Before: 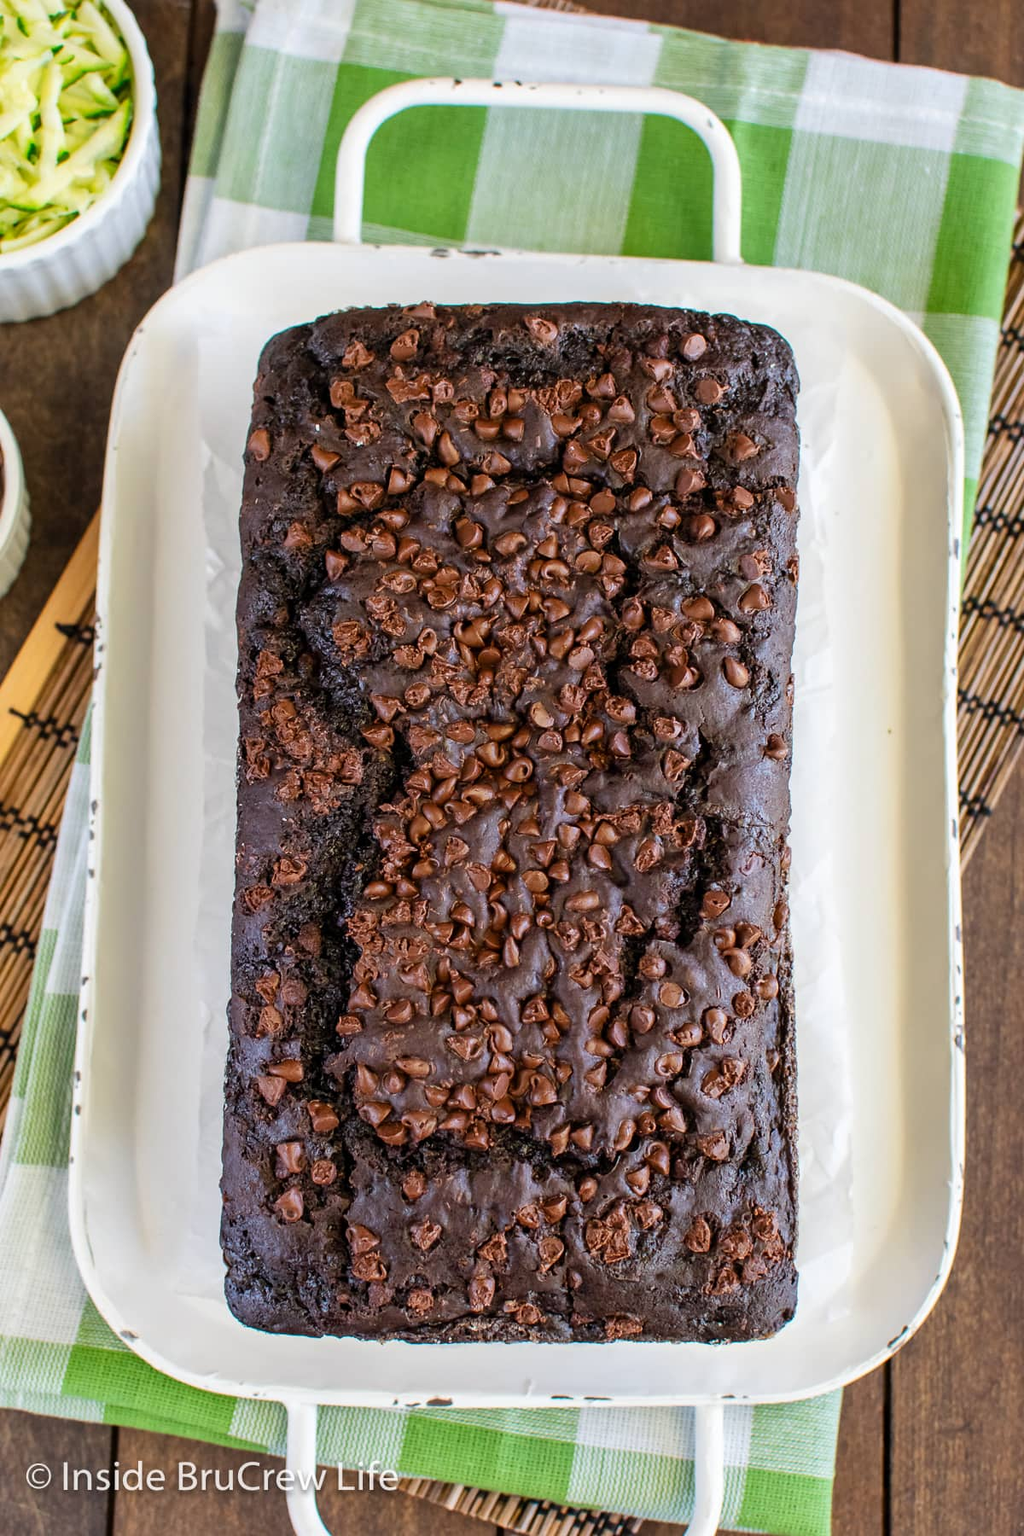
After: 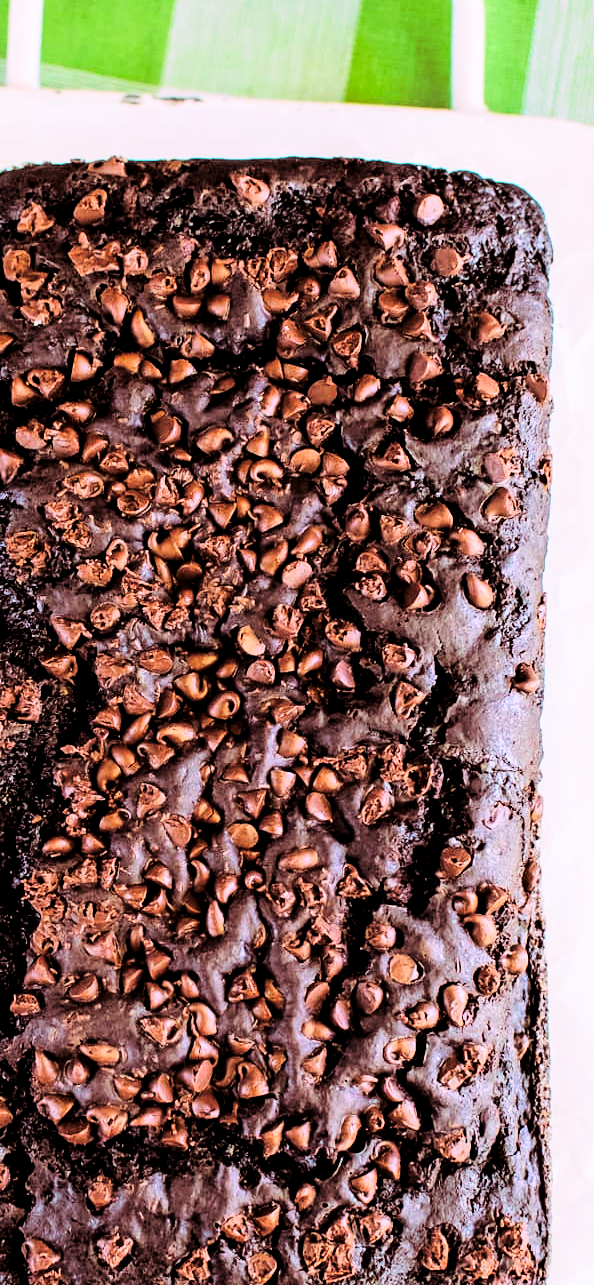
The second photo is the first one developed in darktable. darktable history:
exposure: black level correction 0.009, exposure -0.159 EV, compensate highlight preservation false
split-toning: highlights › hue 298.8°, highlights › saturation 0.73, compress 41.76%
tone curve: curves: ch0 [(0, 0) (0.004, 0) (0.133, 0.071) (0.325, 0.456) (0.832, 0.957) (1, 1)], color space Lab, linked channels, preserve colors none
crop: left 32.075%, top 10.976%, right 18.355%, bottom 17.596%
